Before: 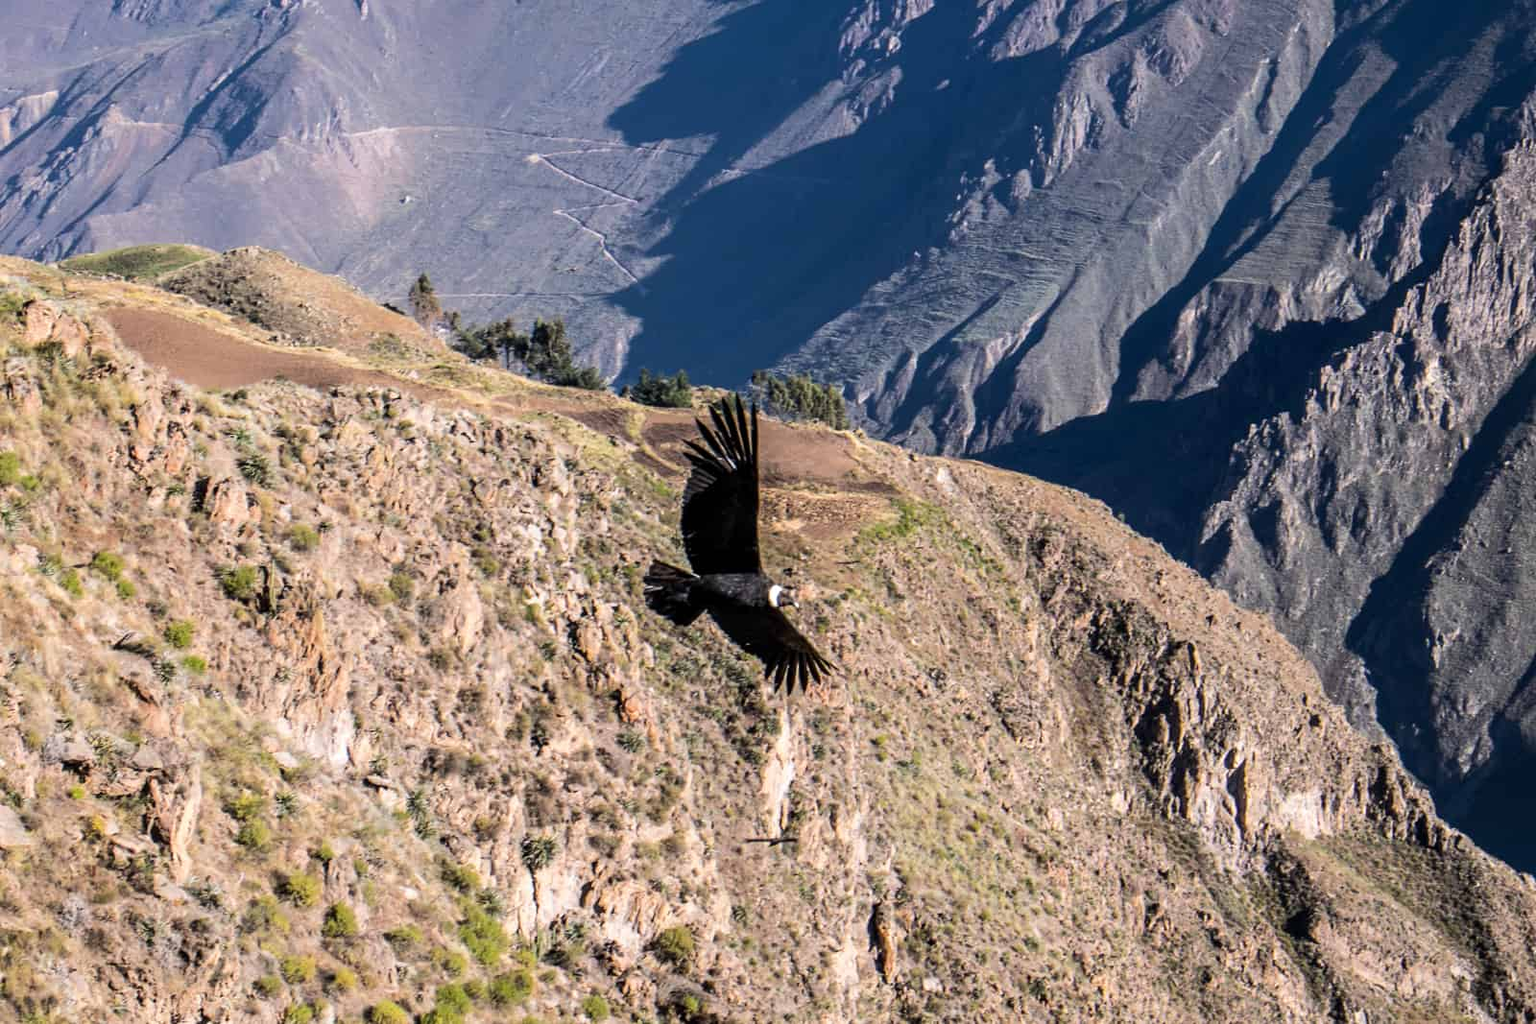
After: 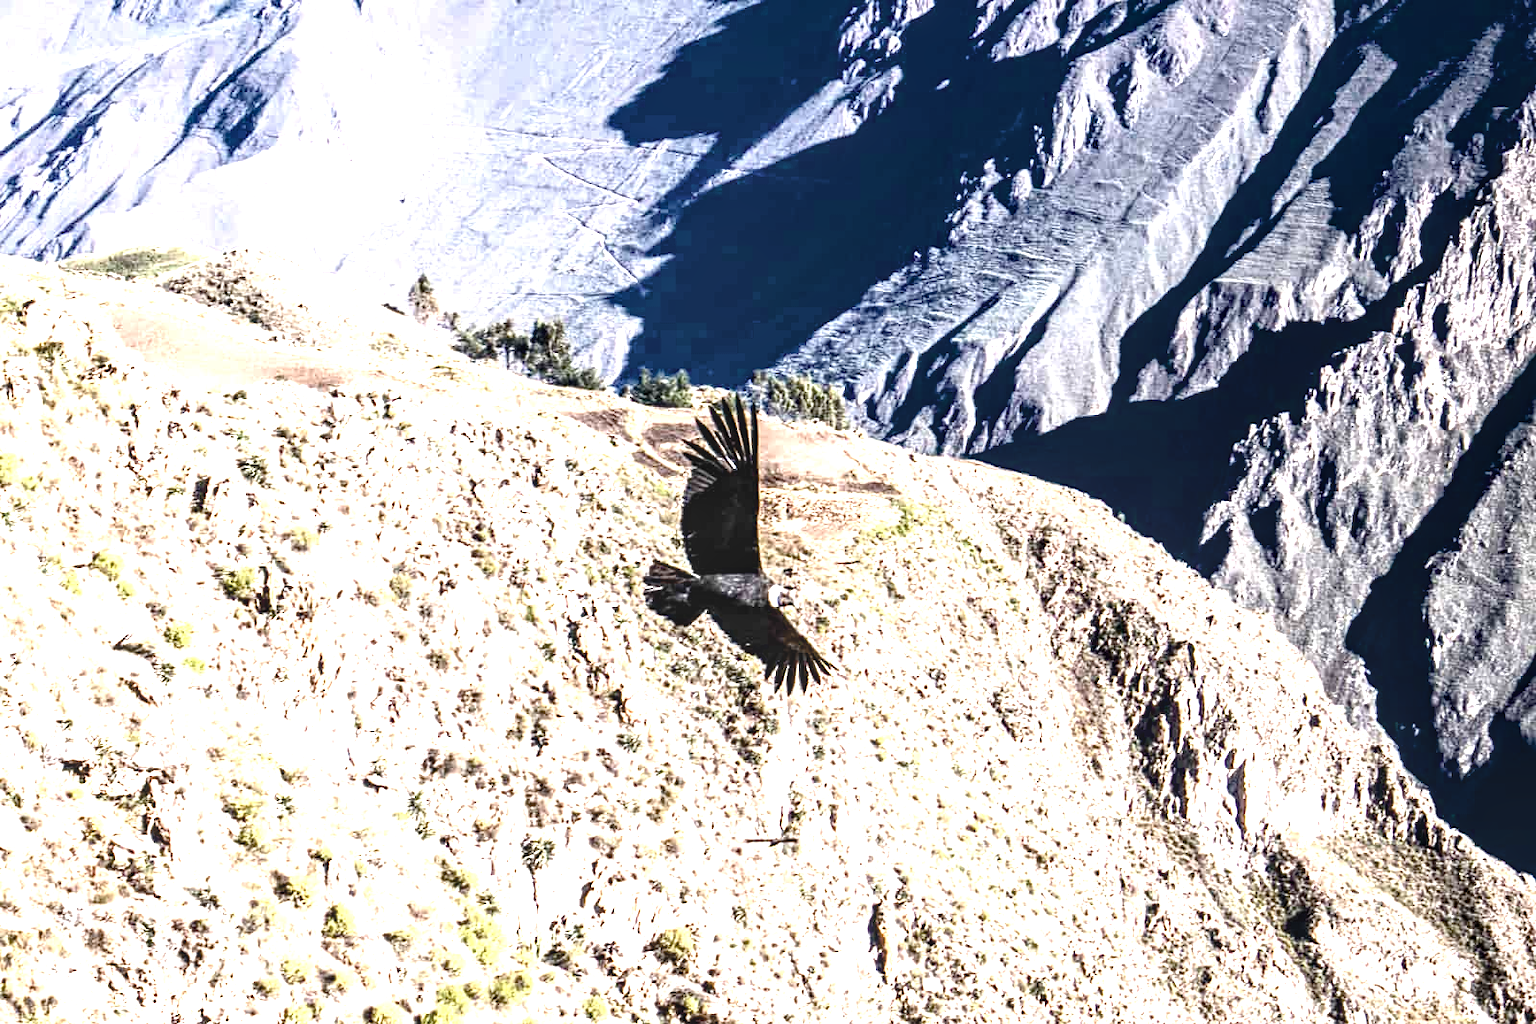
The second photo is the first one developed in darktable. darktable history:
color correction: highlights b* -0.018, saturation 0.798
exposure: black level correction 0, exposure 1.472 EV, compensate highlight preservation false
local contrast: detail 130%
contrast brightness saturation: contrast 0.06, brightness -0.006, saturation -0.22
color balance rgb: perceptual saturation grading › global saturation 20%, perceptual saturation grading › highlights -25.267%, perceptual saturation grading › shadows 49.712%, perceptual brilliance grading › global brilliance 19.972%, perceptual brilliance grading › shadows -40.006%, global vibrance 16.464%, saturation formula JzAzBz (2021)
